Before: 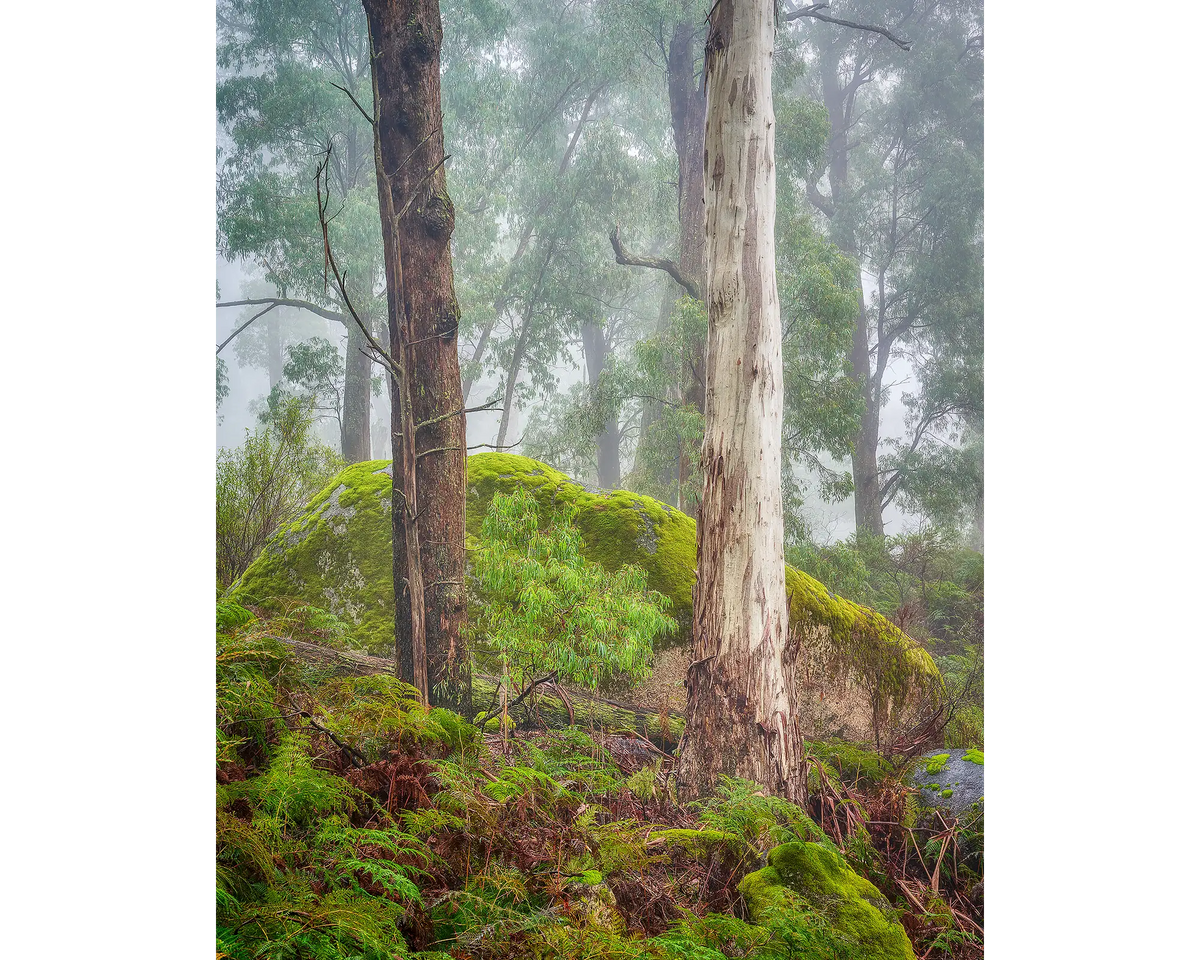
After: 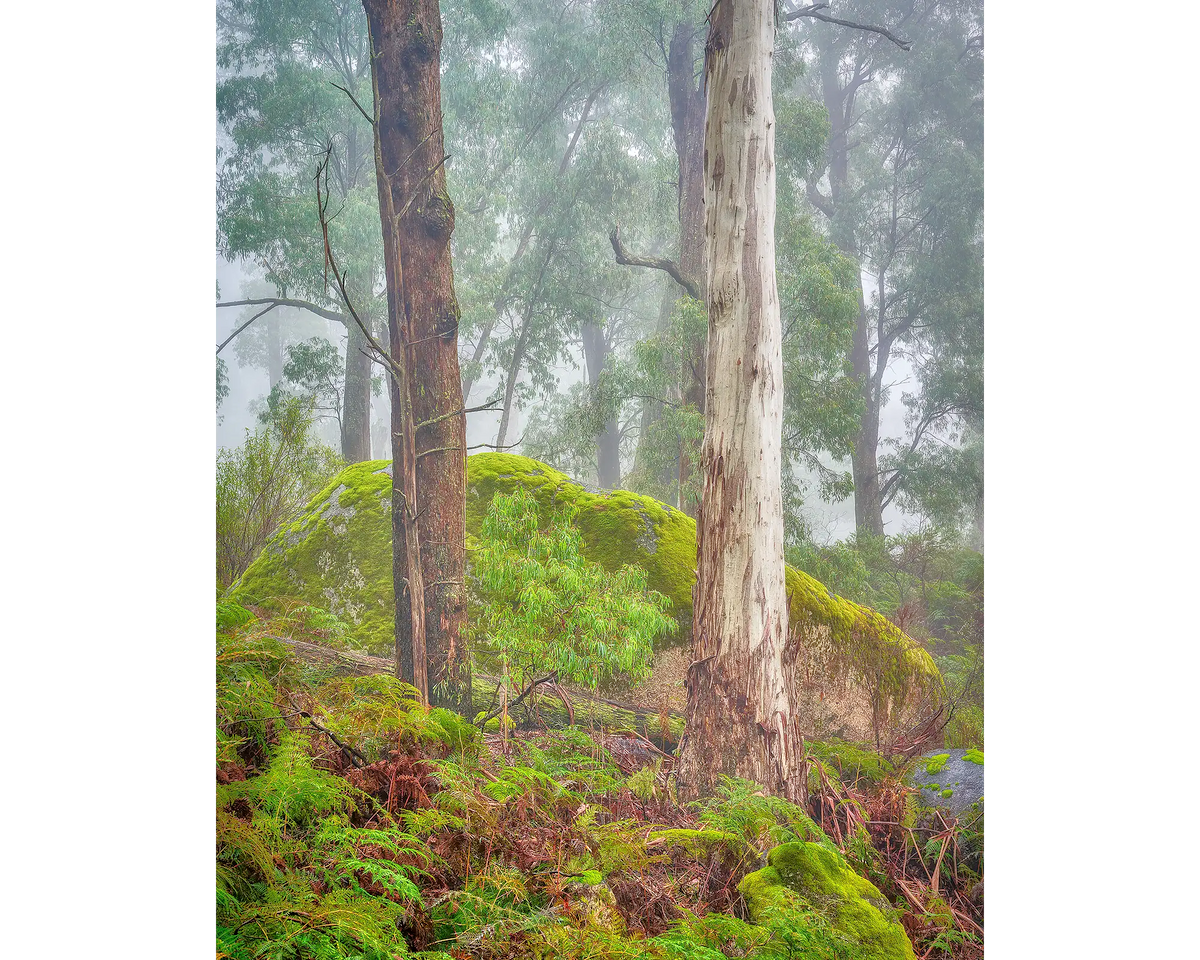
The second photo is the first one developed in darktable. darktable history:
tone equalizer: -7 EV 0.163 EV, -6 EV 0.607 EV, -5 EV 1.18 EV, -4 EV 1.32 EV, -3 EV 1.18 EV, -2 EV 0.6 EV, -1 EV 0.15 EV
